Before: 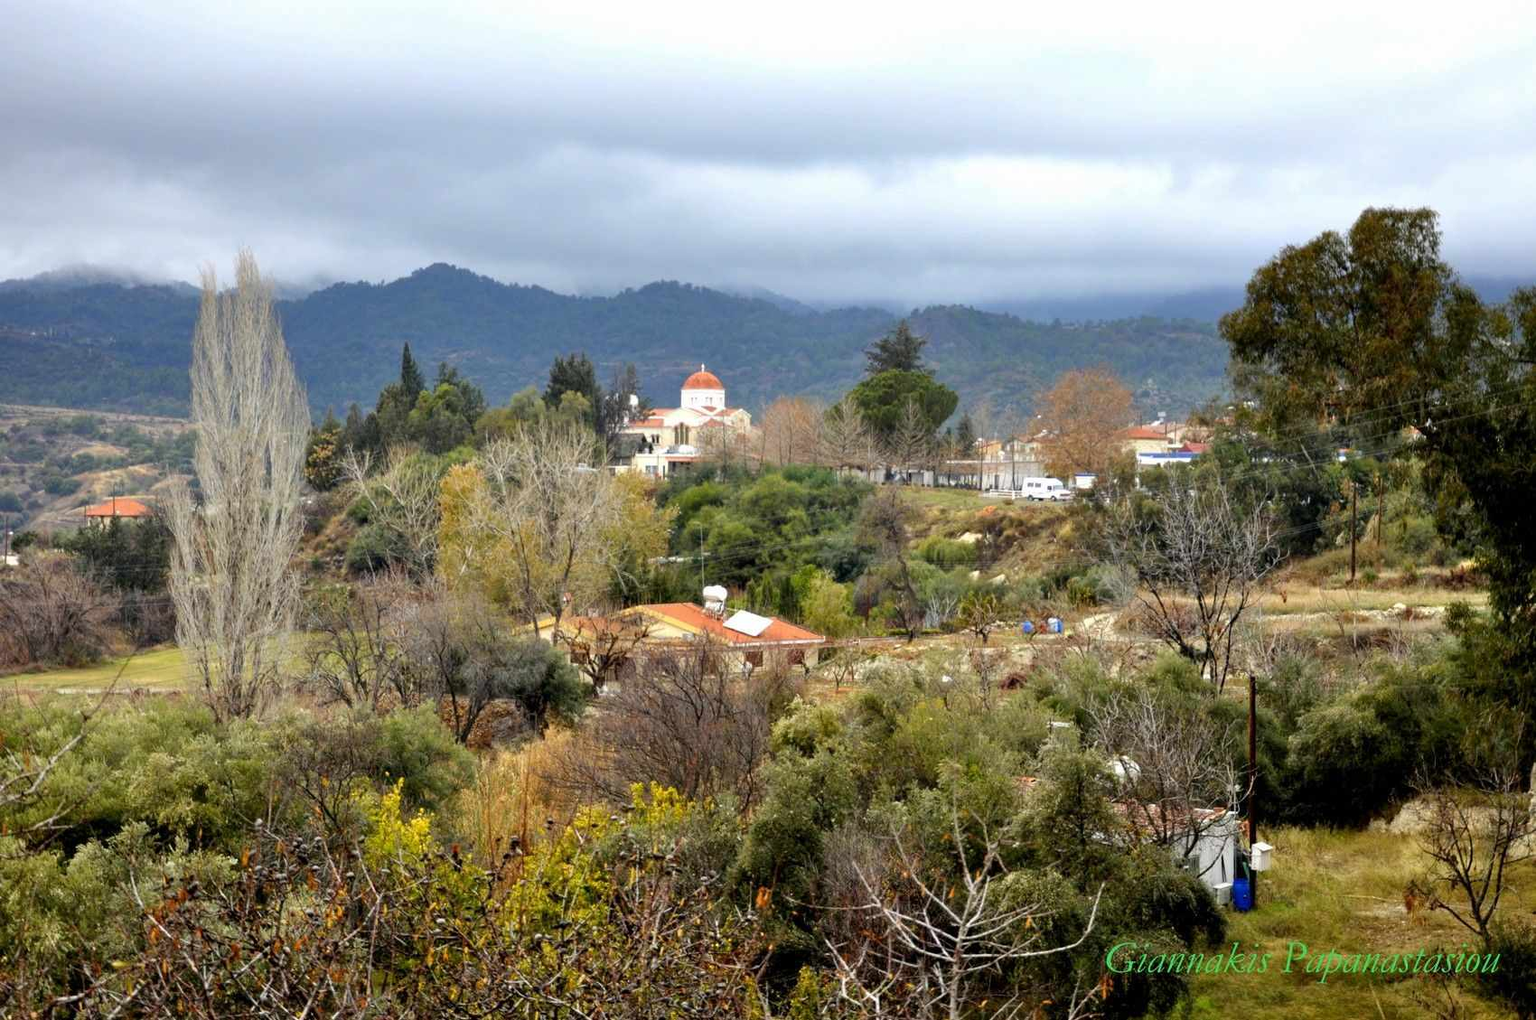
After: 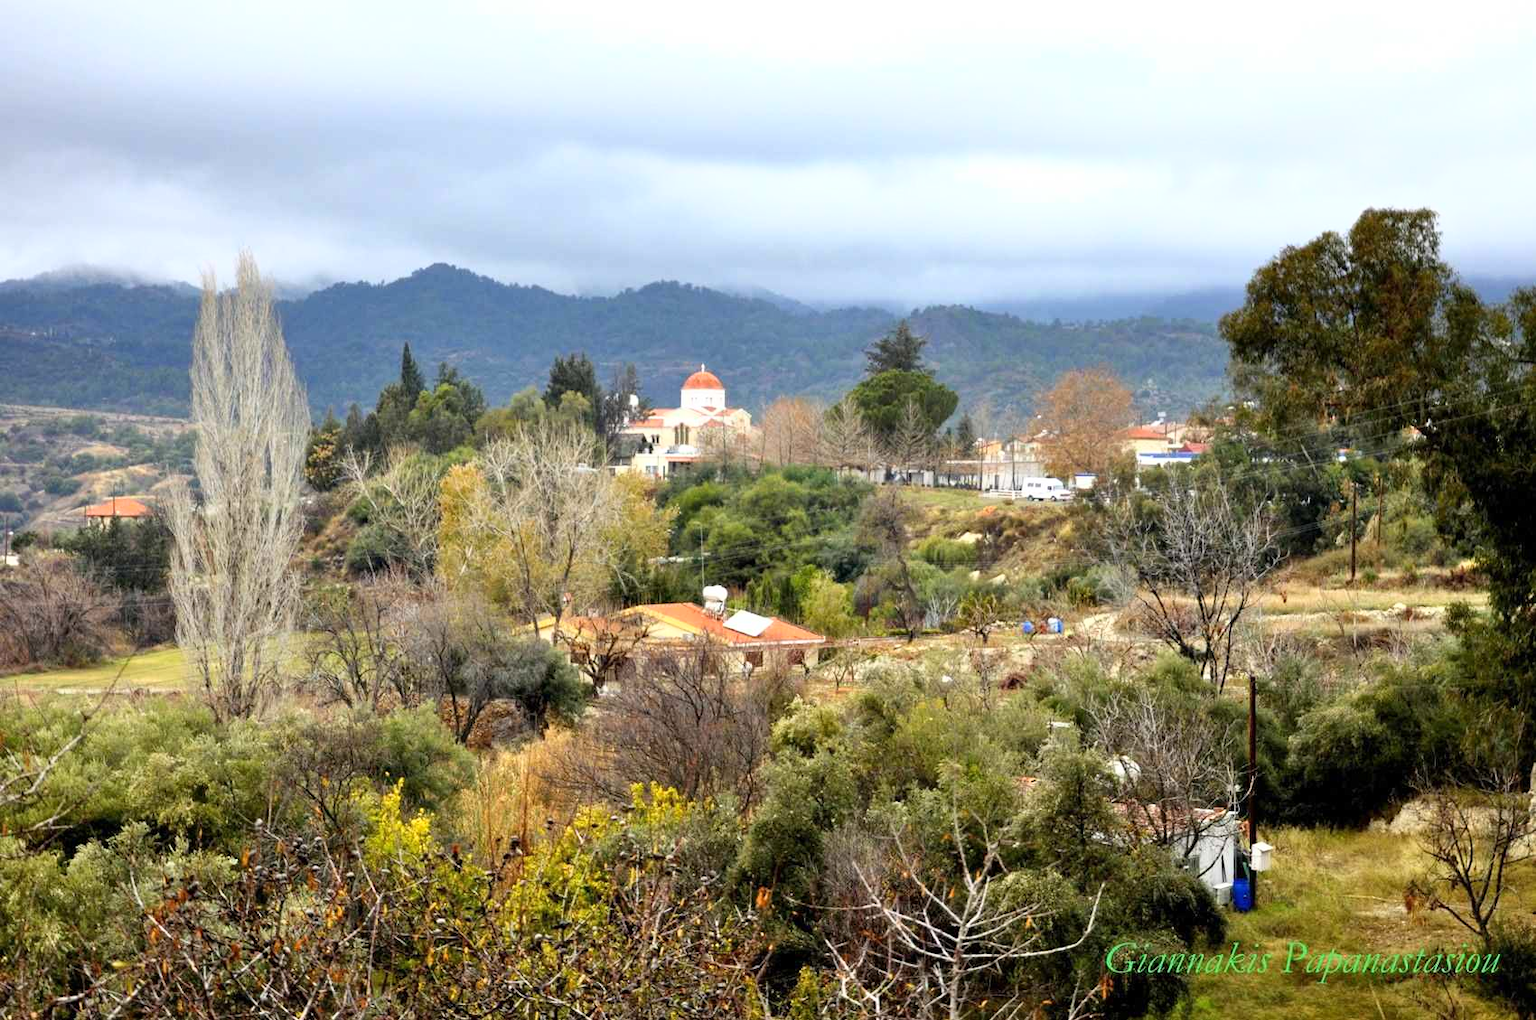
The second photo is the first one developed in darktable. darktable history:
base curve: curves: ch0 [(0, 0) (0.688, 0.865) (1, 1)]
